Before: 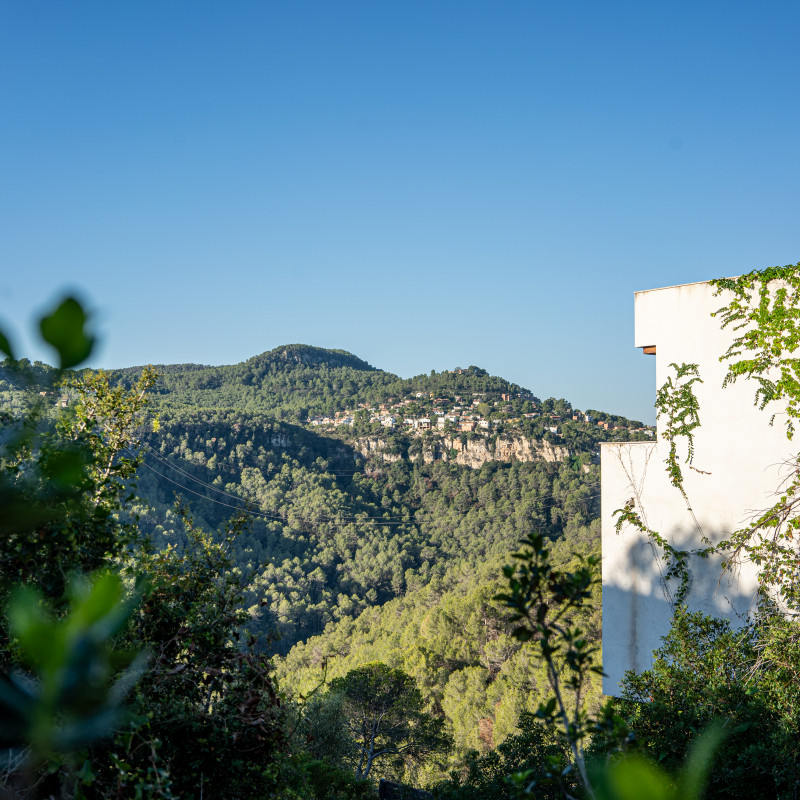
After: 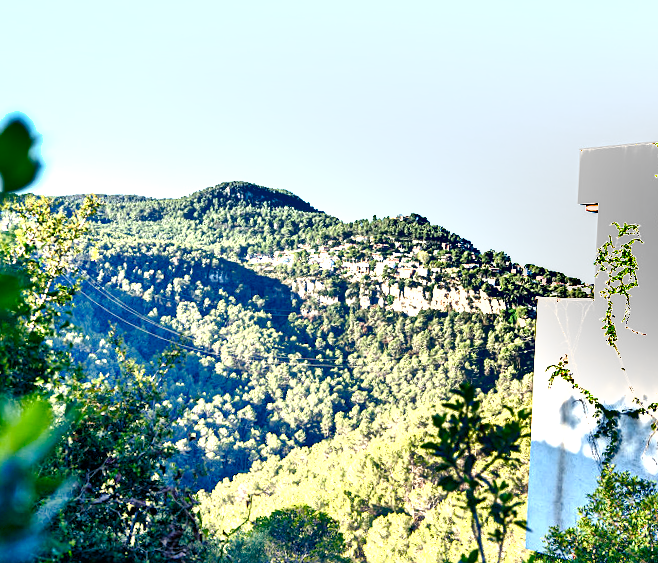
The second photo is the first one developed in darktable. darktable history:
levels: mode automatic, levels [0, 0.51, 1]
exposure: black level correction 0, exposure 1.745 EV, compensate exposure bias true, compensate highlight preservation false
color balance rgb: shadows lift › luminance -41.111%, shadows lift › chroma 14.219%, shadows lift › hue 257.77°, power › hue 208.59°, perceptual saturation grading › global saturation 0.356%, perceptual saturation grading › highlights -16.711%, perceptual saturation grading › mid-tones 33.181%, perceptual saturation grading › shadows 50.488%, global vibrance 20%
shadows and highlights: low approximation 0.01, soften with gaussian
crop and rotate: angle -3.33°, left 9.868%, top 21.319%, right 12.253%, bottom 11.983%
sharpen: amount 0.2
